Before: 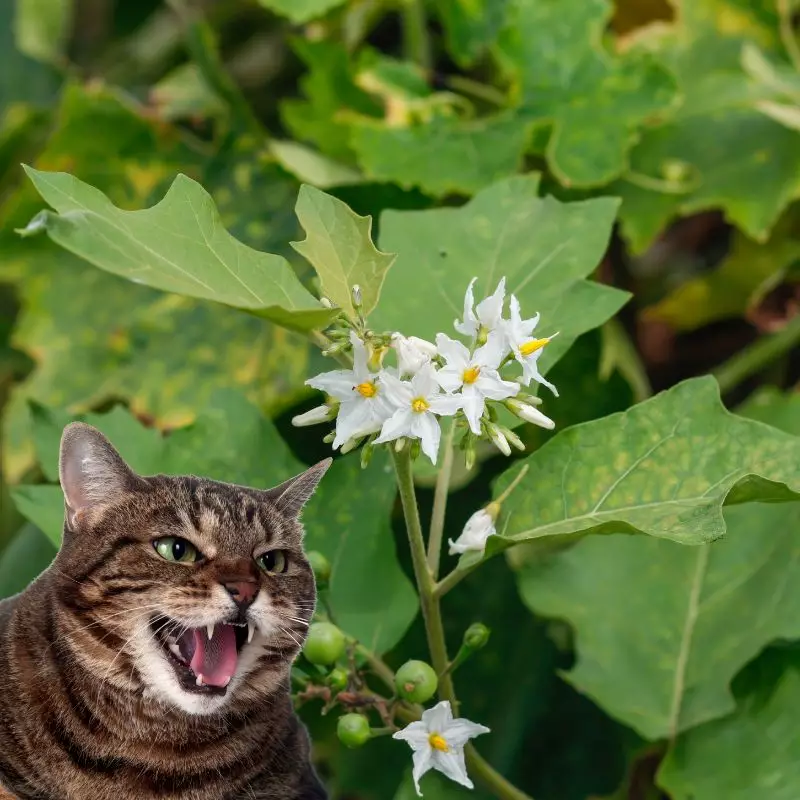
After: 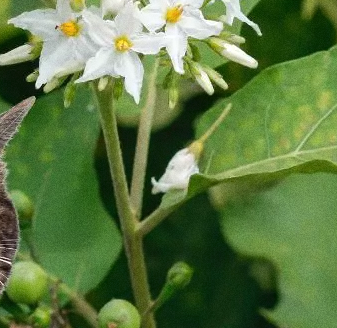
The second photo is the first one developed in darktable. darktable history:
crop: left 37.221%, top 45.169%, right 20.63%, bottom 13.777%
shadows and highlights: radius 171.16, shadows 27, white point adjustment 3.13, highlights -67.95, soften with gaussian
grain: coarseness 0.09 ISO
